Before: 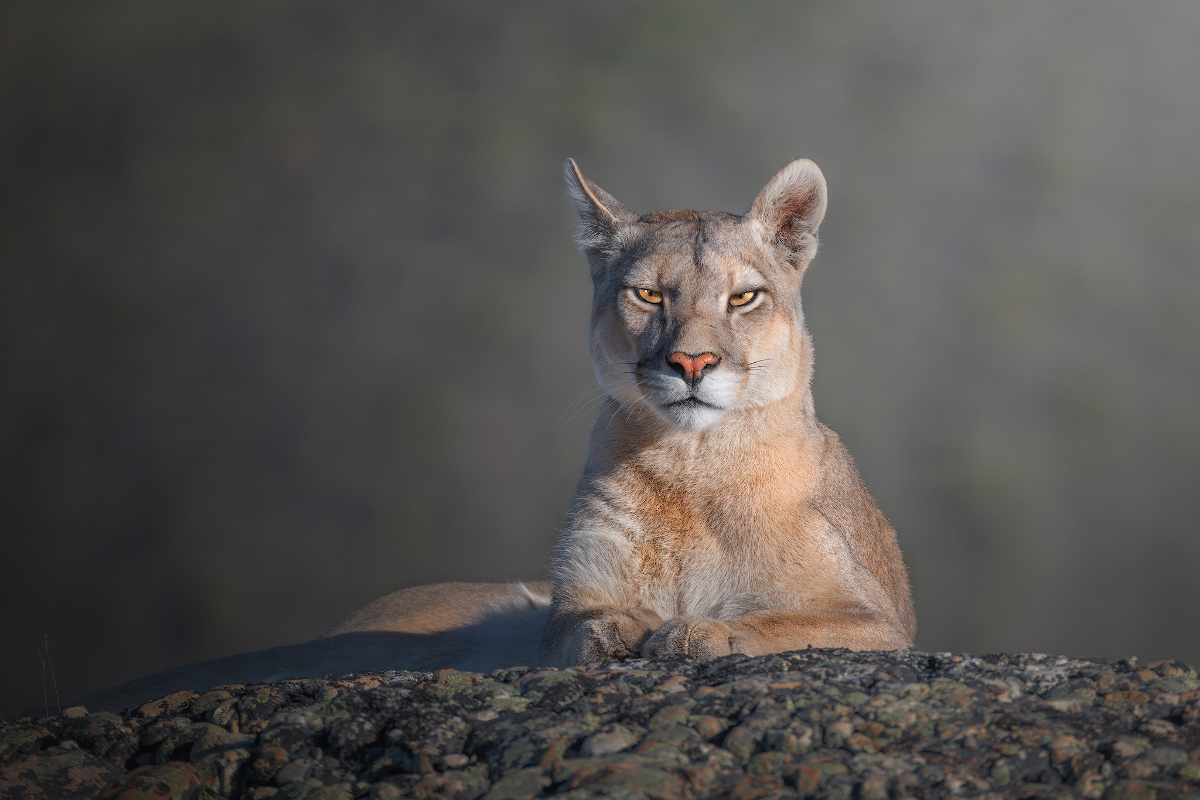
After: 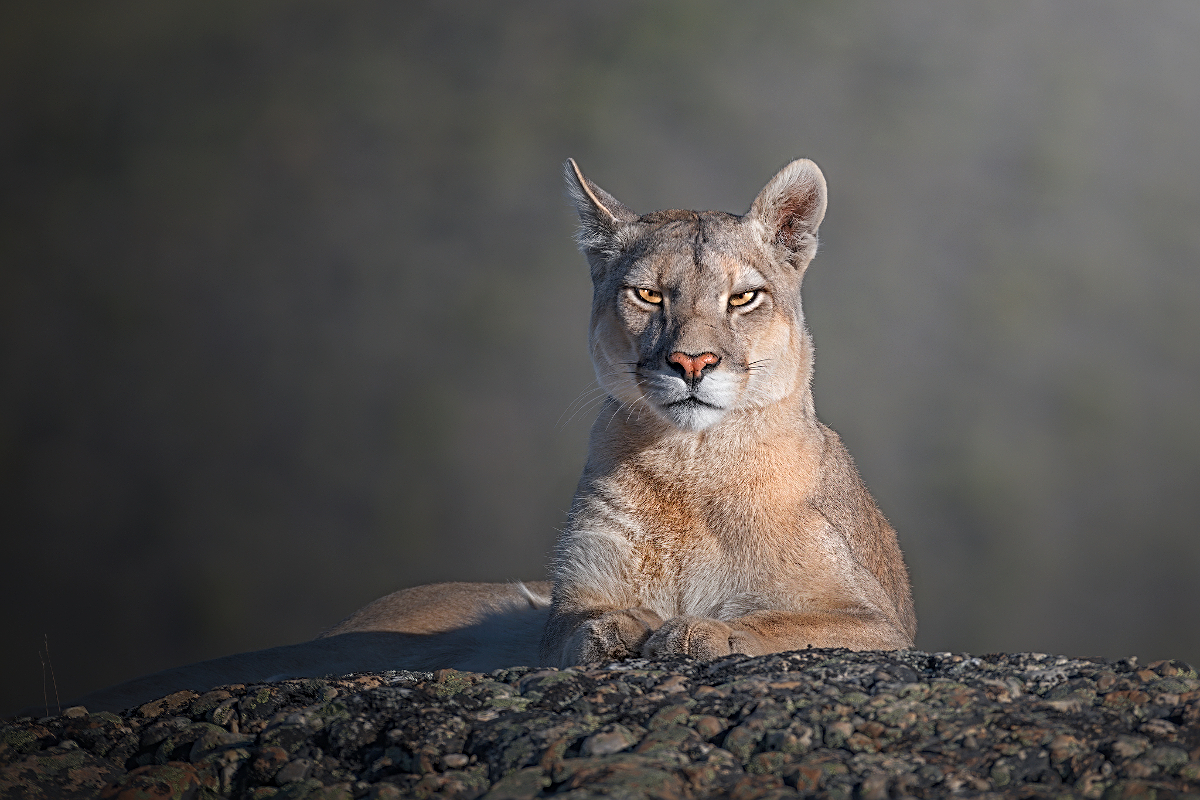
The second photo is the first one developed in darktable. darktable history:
shadows and highlights: shadows -30, highlights 30
tone equalizer: on, module defaults
sharpen: radius 2.817, amount 0.715
